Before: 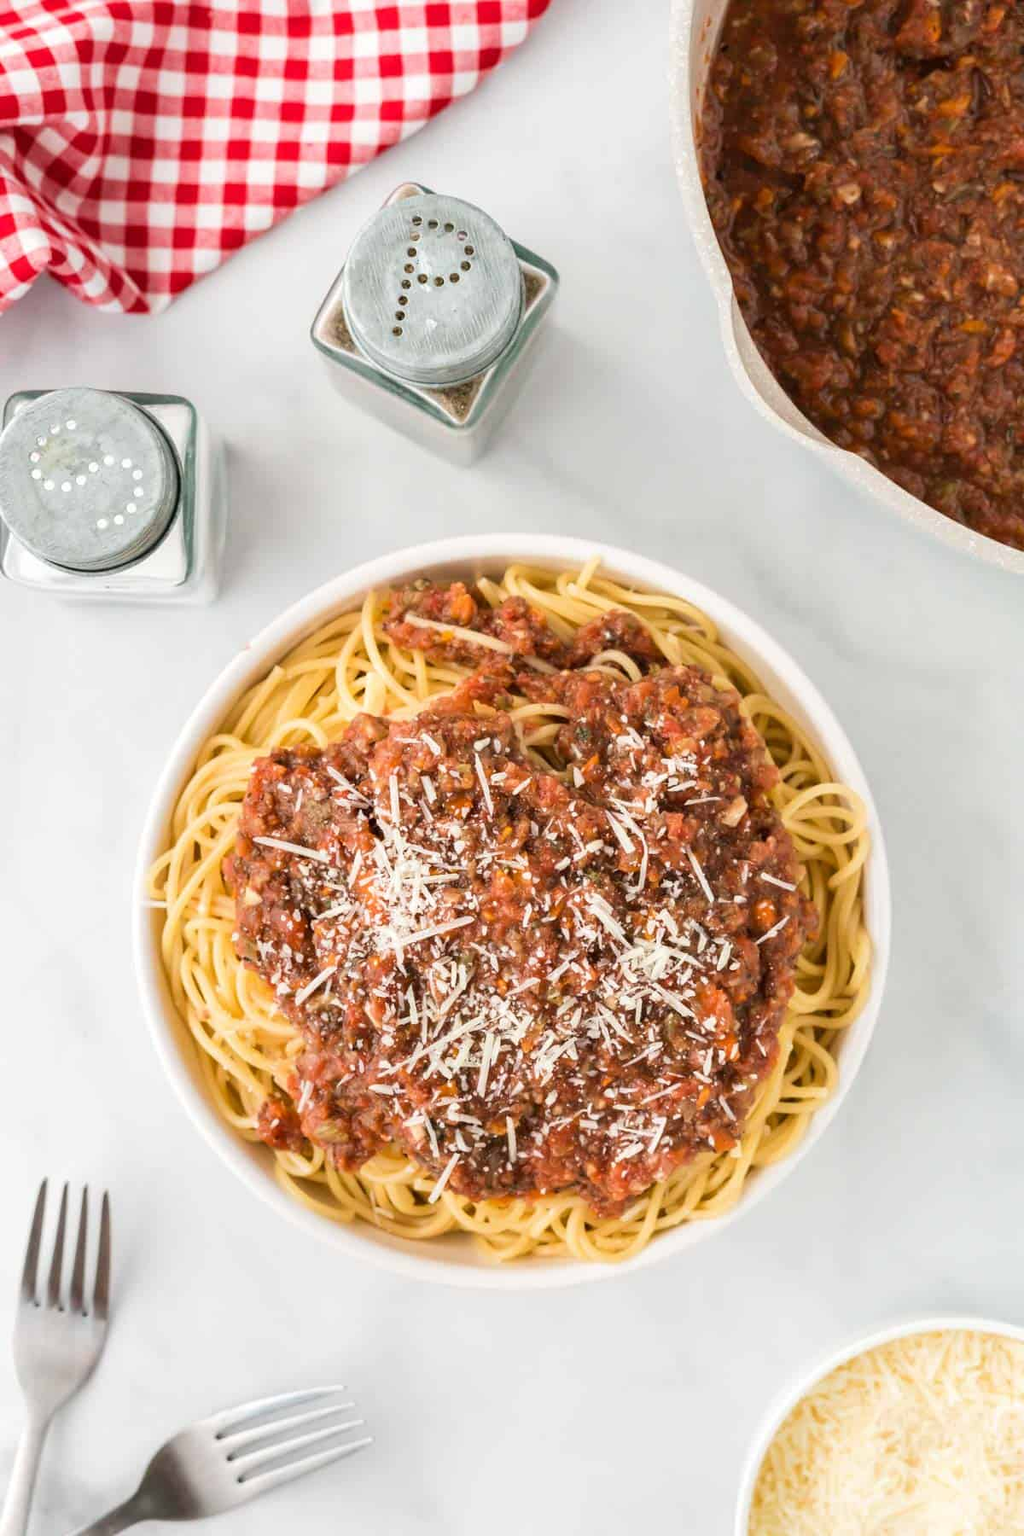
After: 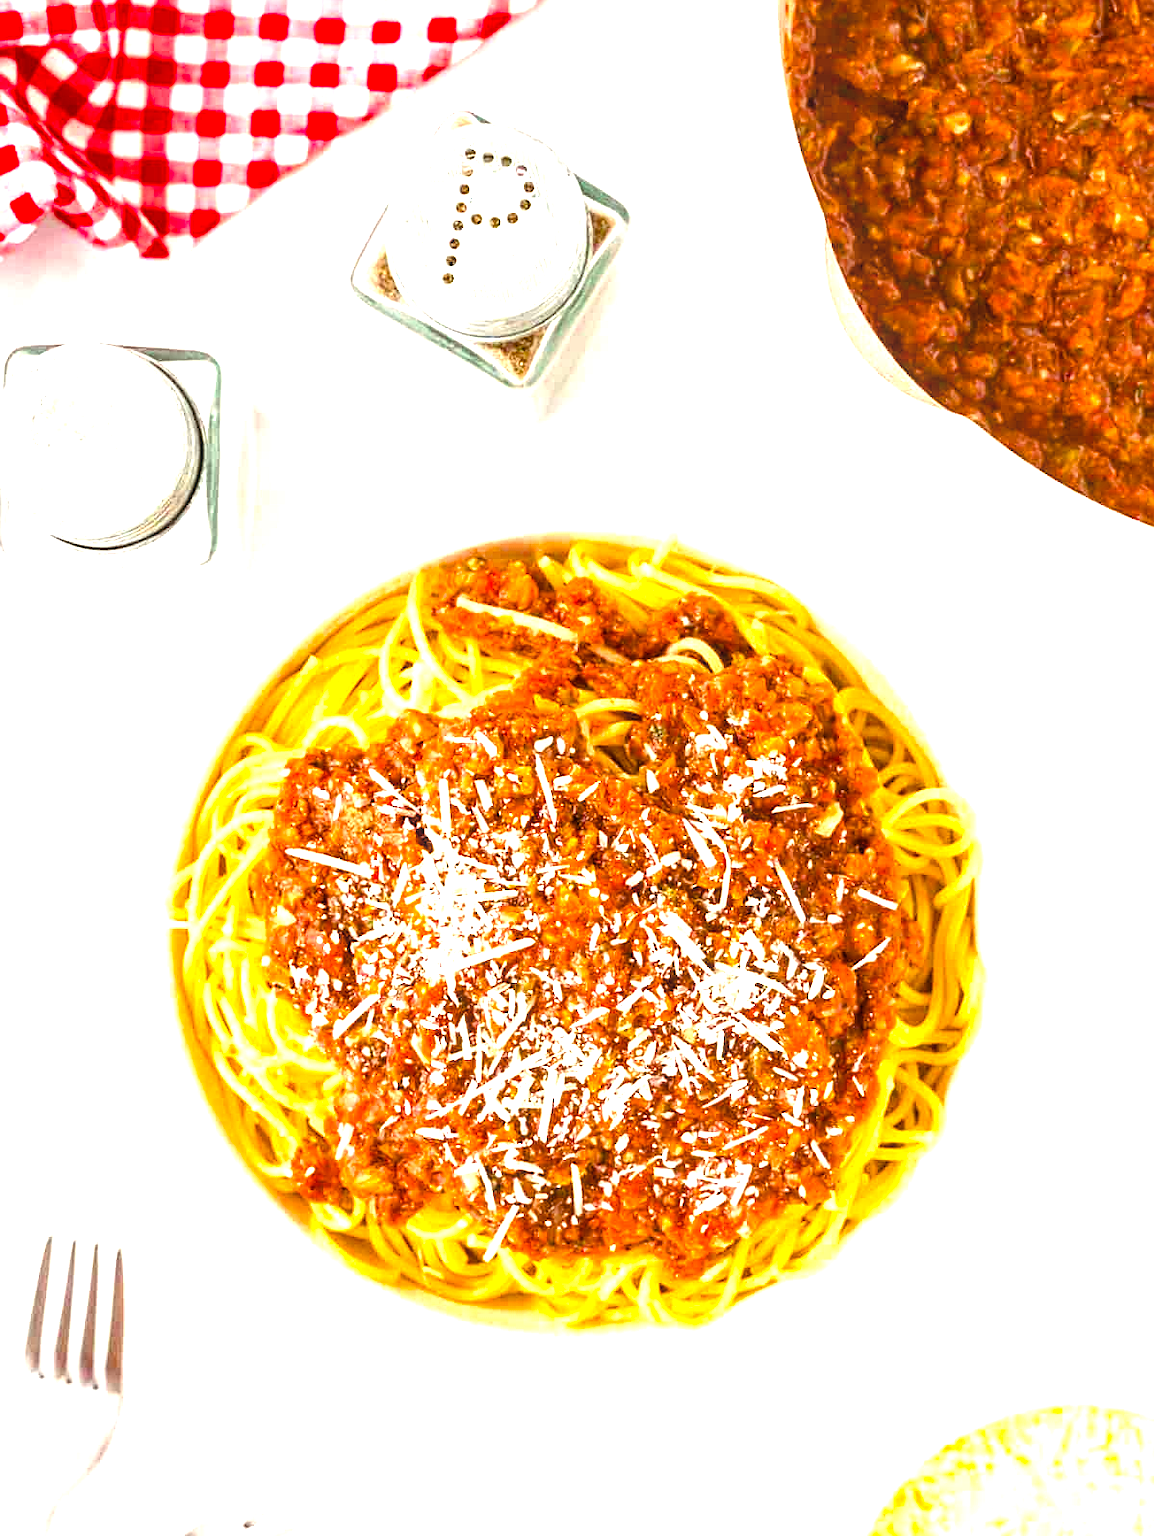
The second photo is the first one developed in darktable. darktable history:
crop and rotate: top 5.505%, bottom 5.803%
local contrast: on, module defaults
color balance rgb: shadows lift › chroma 9.853%, shadows lift › hue 44.9°, highlights gain › chroma 3.016%, highlights gain › hue 76.82°, linear chroma grading › global chroma 14.959%, perceptual saturation grading › global saturation 19.595%, perceptual brilliance grading › global brilliance 24.992%, saturation formula JzAzBz (2021)
sharpen: on, module defaults
exposure: exposure 0.946 EV, compensate highlight preservation false
color correction: highlights a* 3.08, highlights b* -1.44, shadows a* -0.089, shadows b* 2.1, saturation 0.982
